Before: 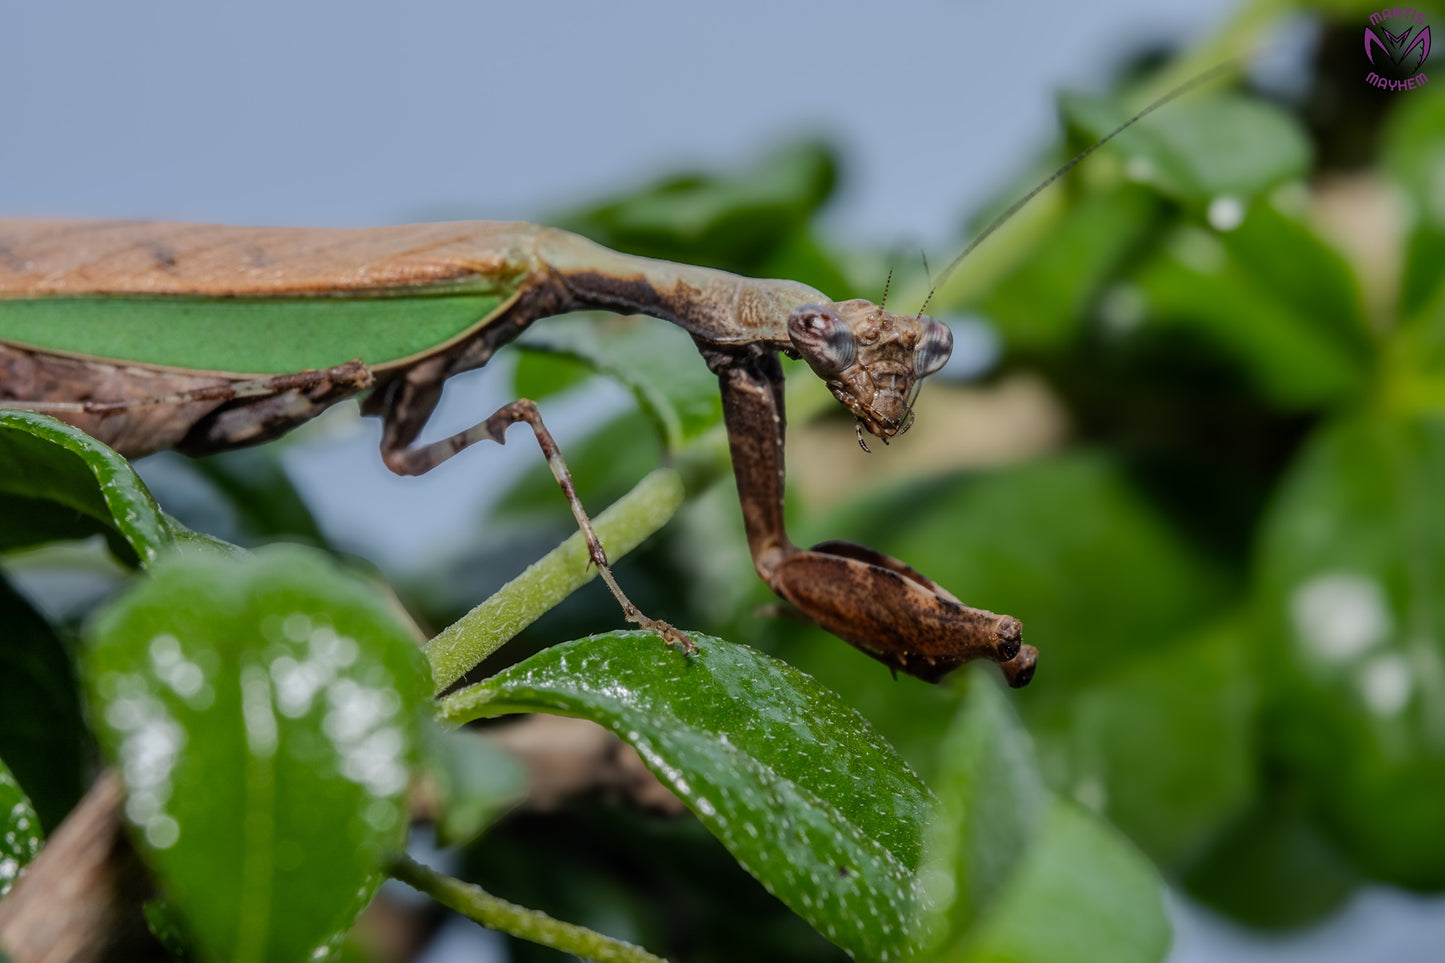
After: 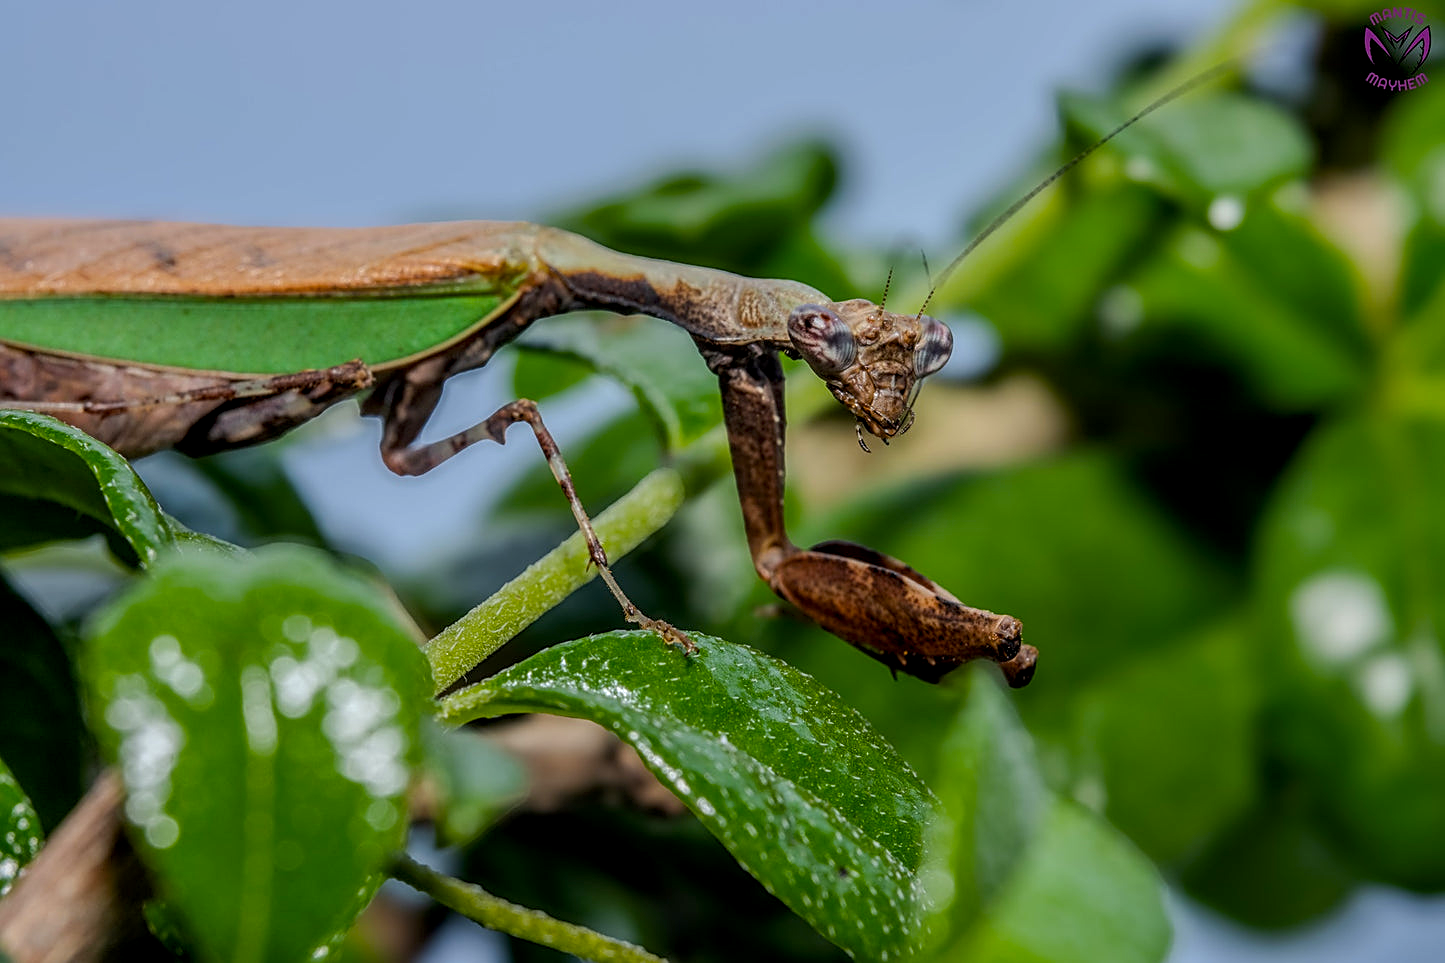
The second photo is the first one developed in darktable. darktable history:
local contrast: on, module defaults
sharpen: on, module defaults
color balance rgb: perceptual saturation grading › global saturation 30.747%
